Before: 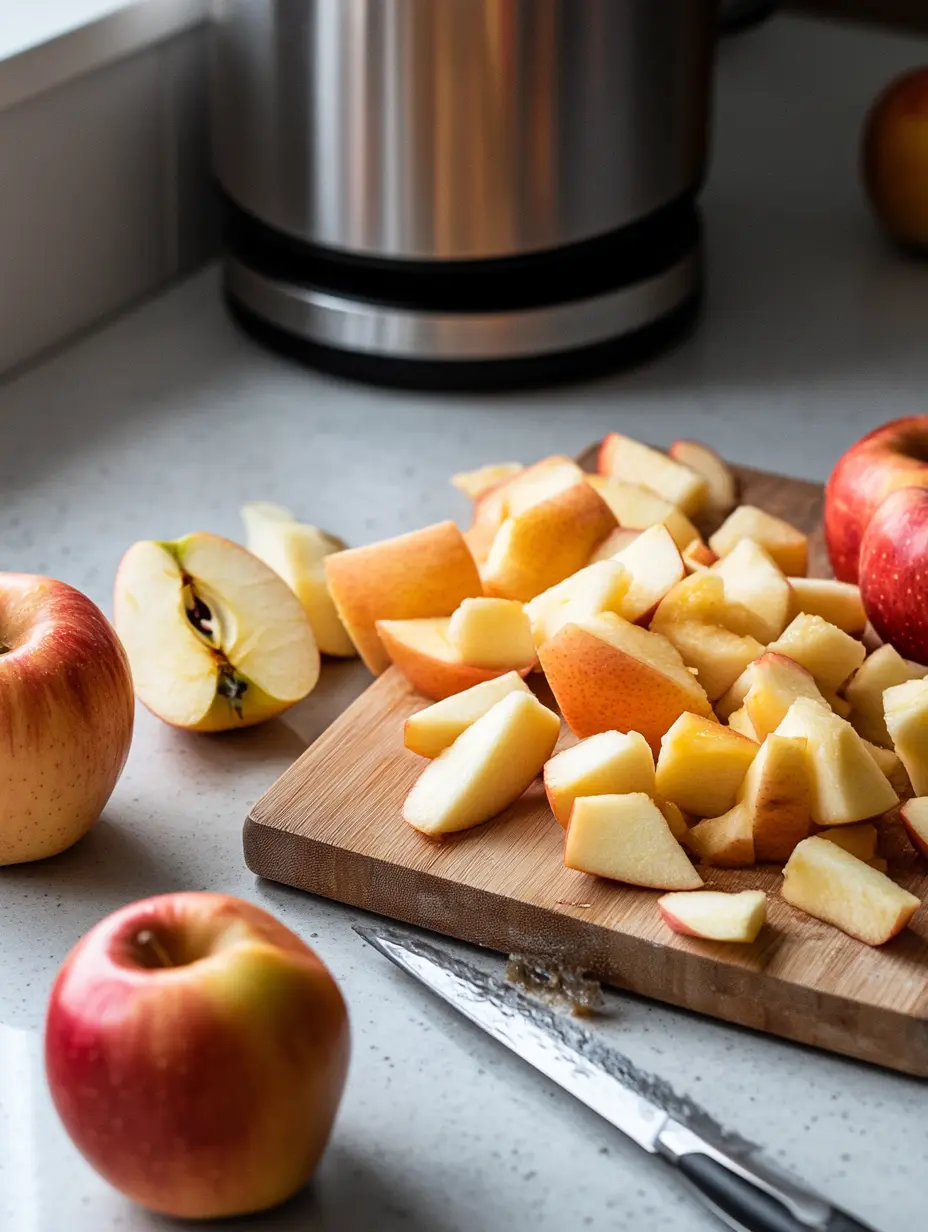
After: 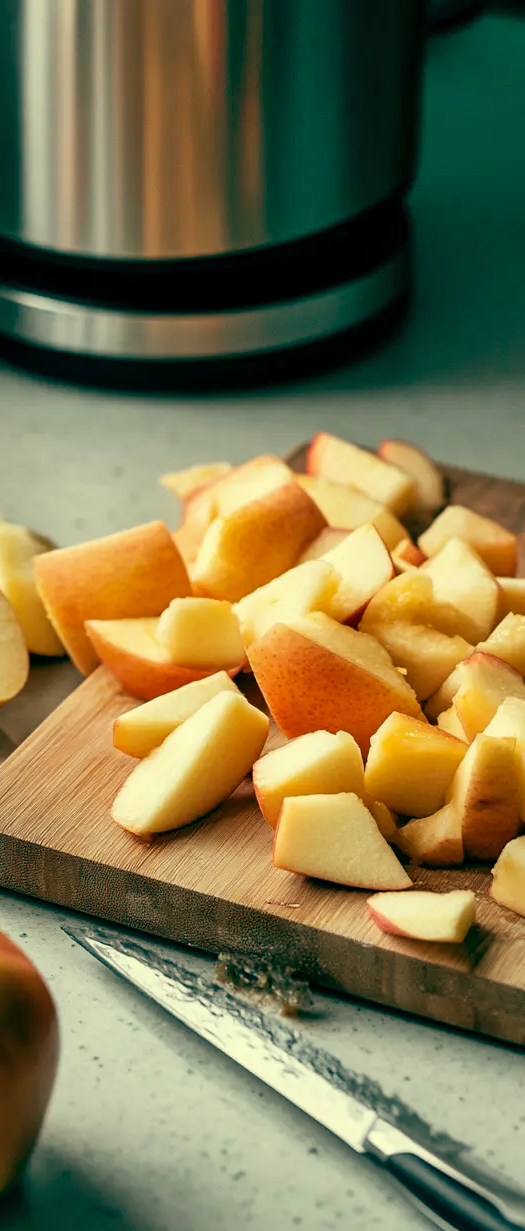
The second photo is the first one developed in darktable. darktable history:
crop: left 31.458%, top 0%, right 11.876%
shadows and highlights: low approximation 0.01, soften with gaussian
color balance: mode lift, gamma, gain (sRGB), lift [1, 0.69, 1, 1], gamma [1, 1.482, 1, 1], gain [1, 1, 1, 0.802]
